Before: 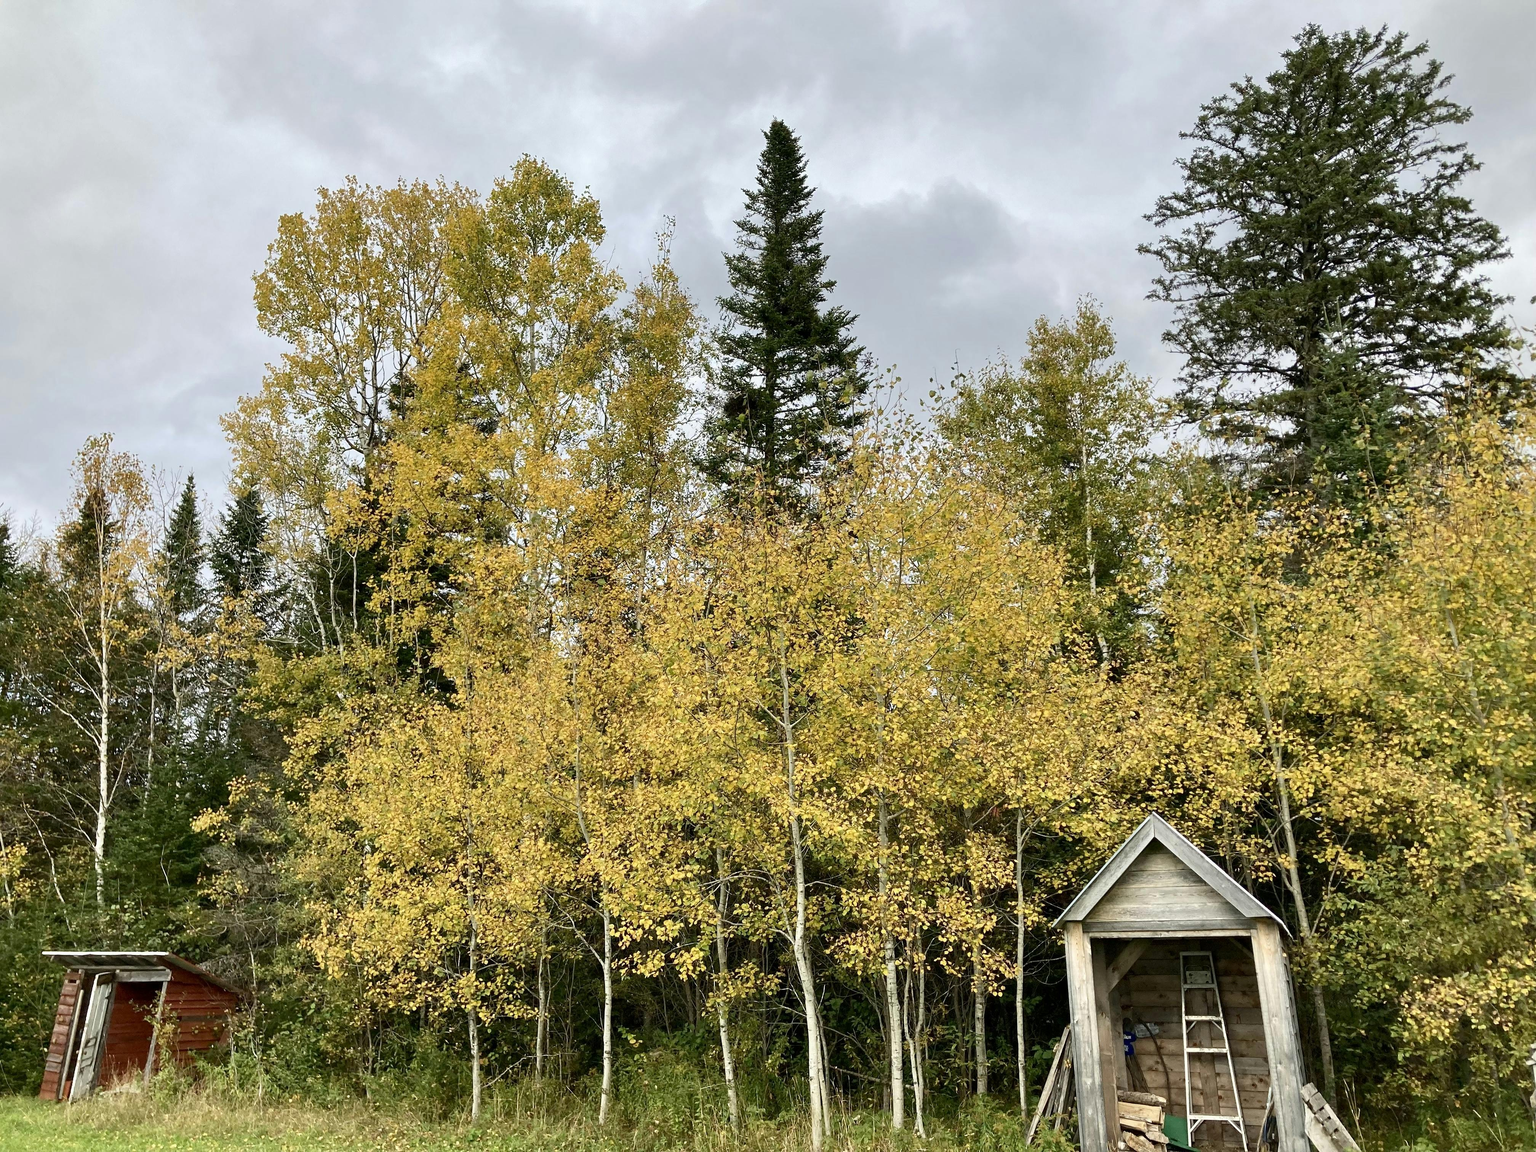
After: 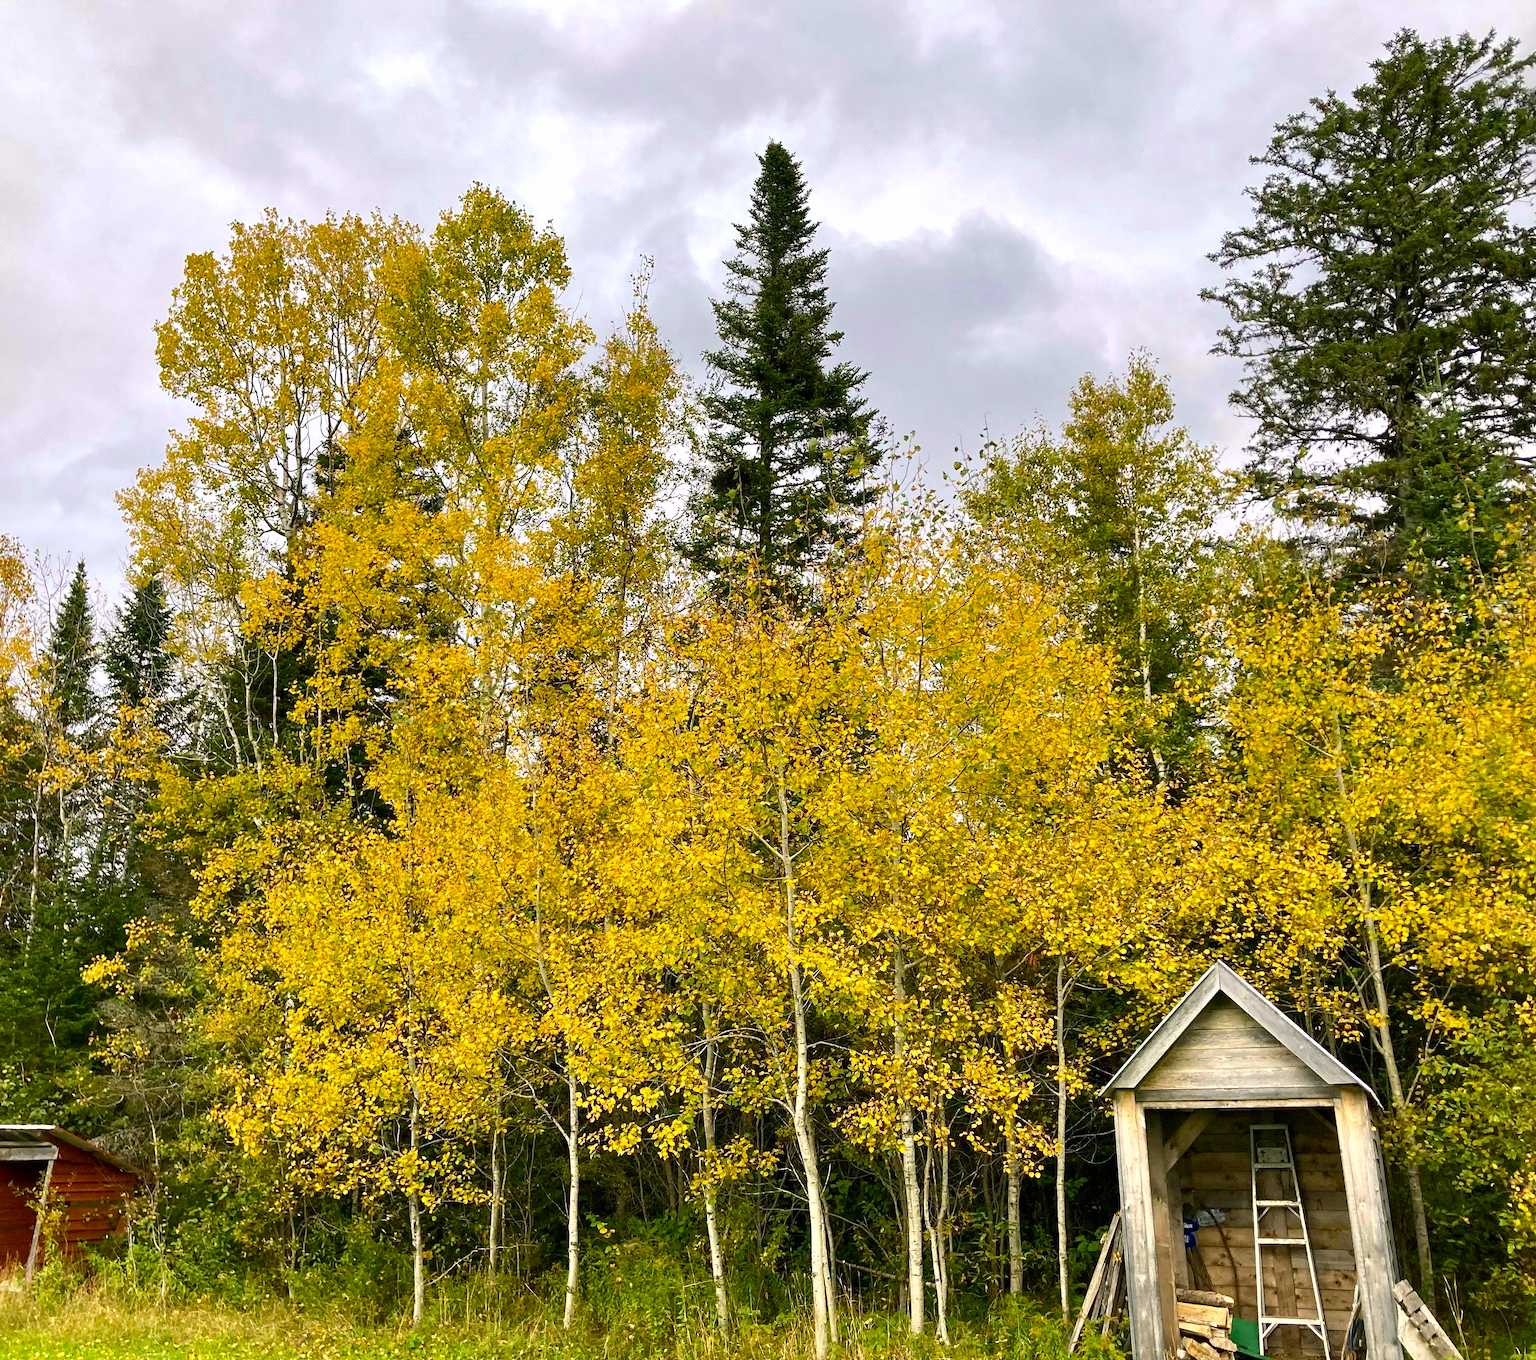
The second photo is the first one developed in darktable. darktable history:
shadows and highlights: shadows 25.11, highlights -25.2
crop: left 7.982%, right 7.383%
color correction: highlights a* 3.21, highlights b* 1.87, saturation 1.17
color balance rgb: shadows lift › chroma 0.667%, shadows lift › hue 115.3°, power › hue 71.4°, highlights gain › chroma 0.233%, highlights gain › hue 329.82°, linear chroma grading › global chroma 9.851%, perceptual saturation grading › global saturation 24.997%, perceptual brilliance grading › highlights 7.562%, perceptual brilliance grading › mid-tones 3.53%, perceptual brilliance grading › shadows 2.351%
